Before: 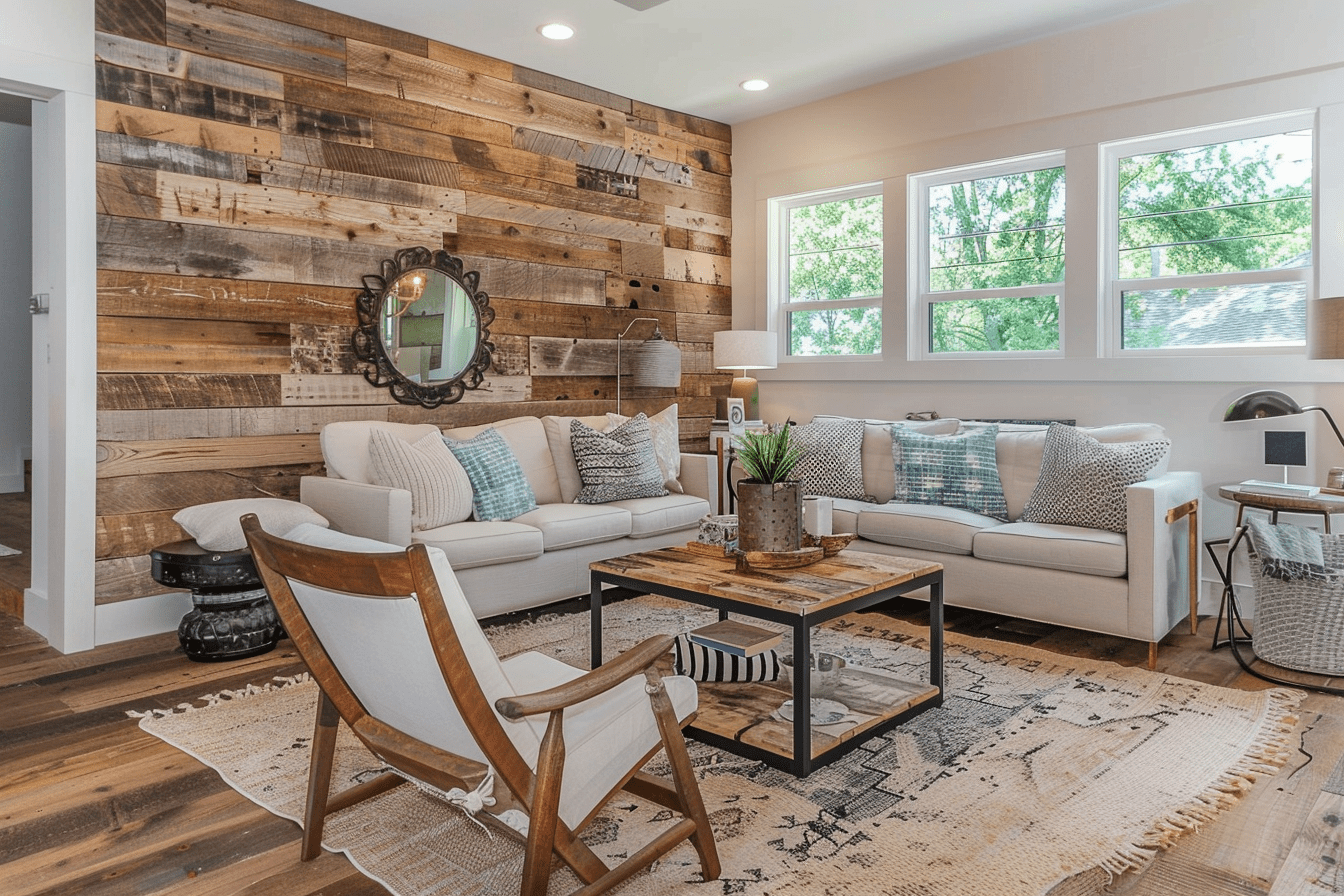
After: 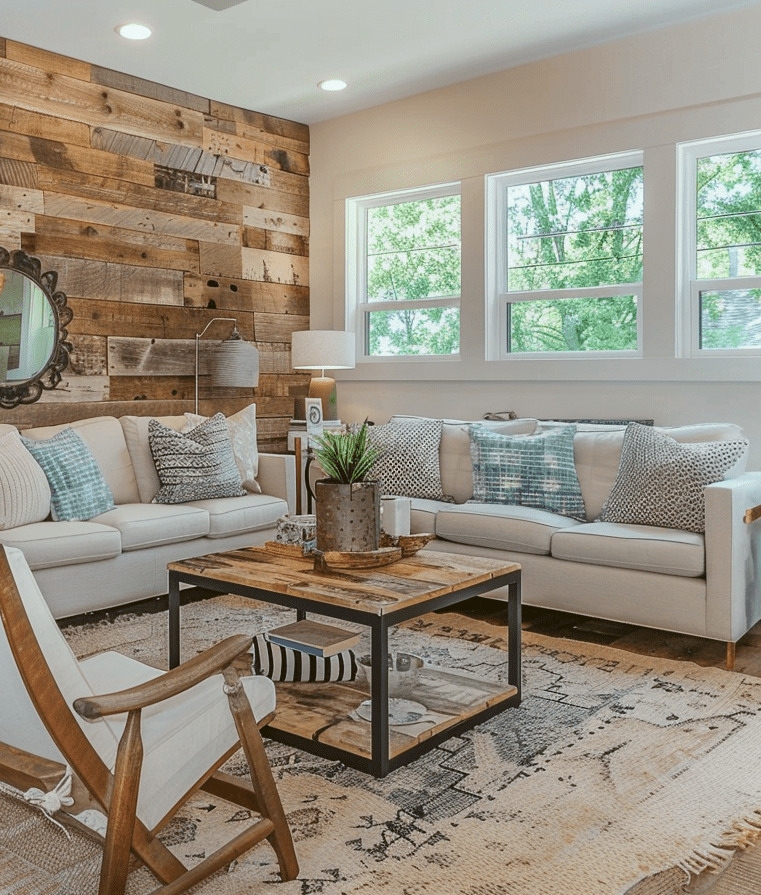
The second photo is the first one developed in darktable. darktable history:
crop: left 31.458%, top 0%, right 11.876%
color balance: lift [1.004, 1.002, 1.002, 0.998], gamma [1, 1.007, 1.002, 0.993], gain [1, 0.977, 1.013, 1.023], contrast -3.64%
